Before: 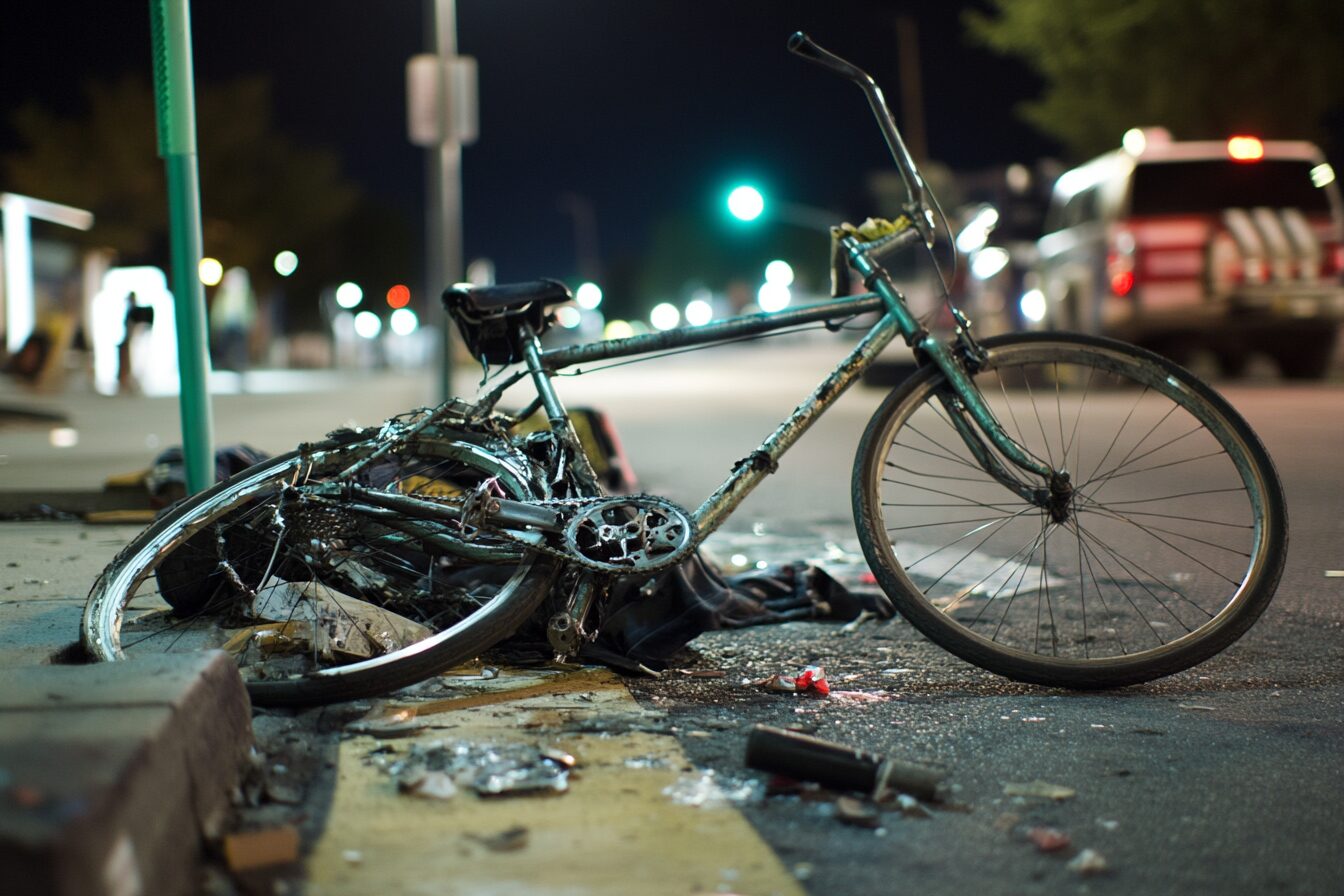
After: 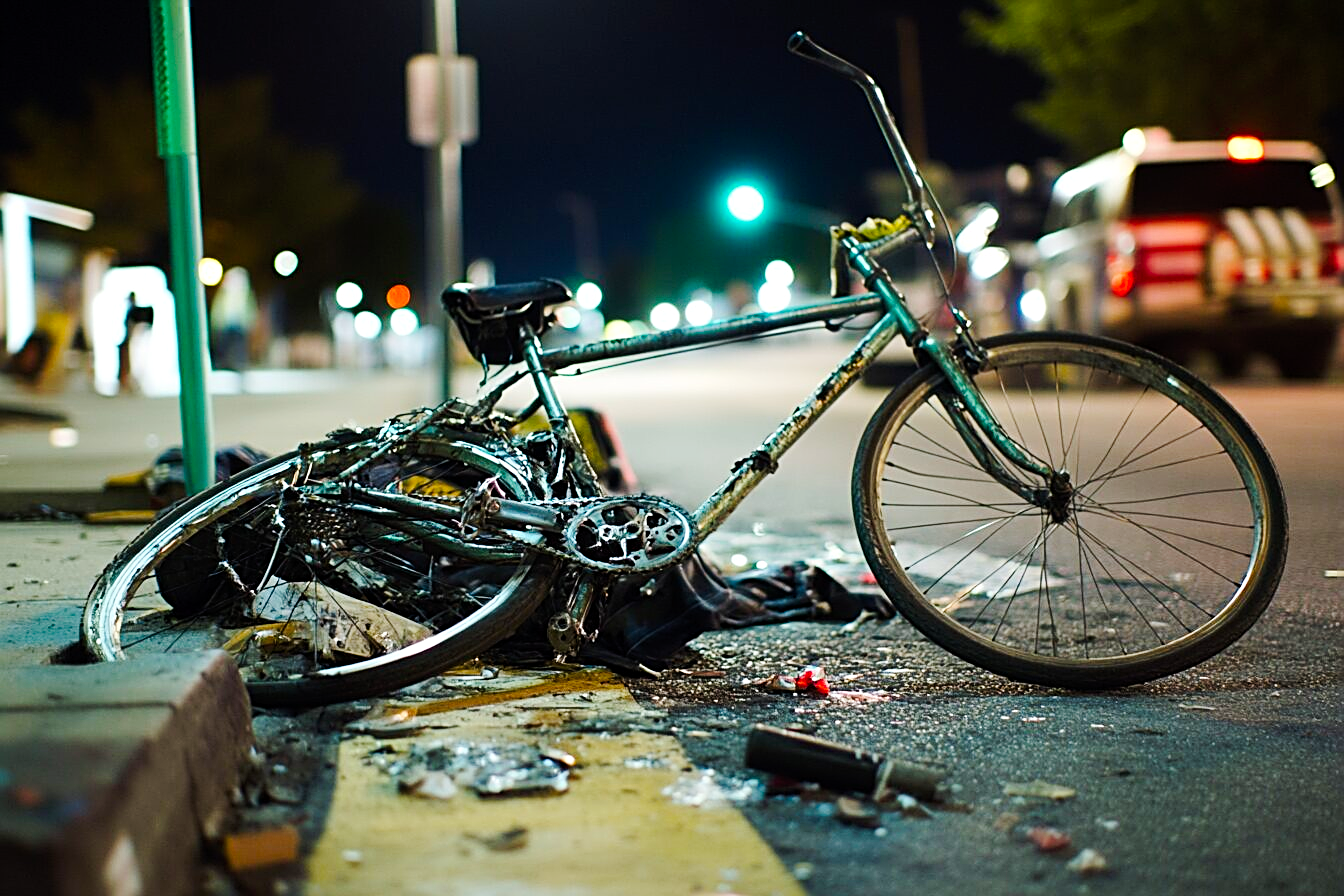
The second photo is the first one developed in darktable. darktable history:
sharpen: radius 2.539, amount 0.637
tone curve: curves: ch0 [(0, 0) (0.071, 0.047) (0.266, 0.26) (0.483, 0.554) (0.753, 0.811) (1, 0.983)]; ch1 [(0, 0) (0.346, 0.307) (0.408, 0.387) (0.463, 0.465) (0.482, 0.493) (0.502, 0.499) (0.517, 0.502) (0.55, 0.548) (0.597, 0.61) (0.651, 0.698) (1, 1)]; ch2 [(0, 0) (0.346, 0.34) (0.434, 0.46) (0.485, 0.494) (0.5, 0.498) (0.517, 0.506) (0.526, 0.545) (0.583, 0.61) (0.625, 0.659) (1, 1)], preserve colors none
color balance rgb: highlights gain › luminance 10.208%, perceptual saturation grading › global saturation 25.209%, global vibrance 20%
